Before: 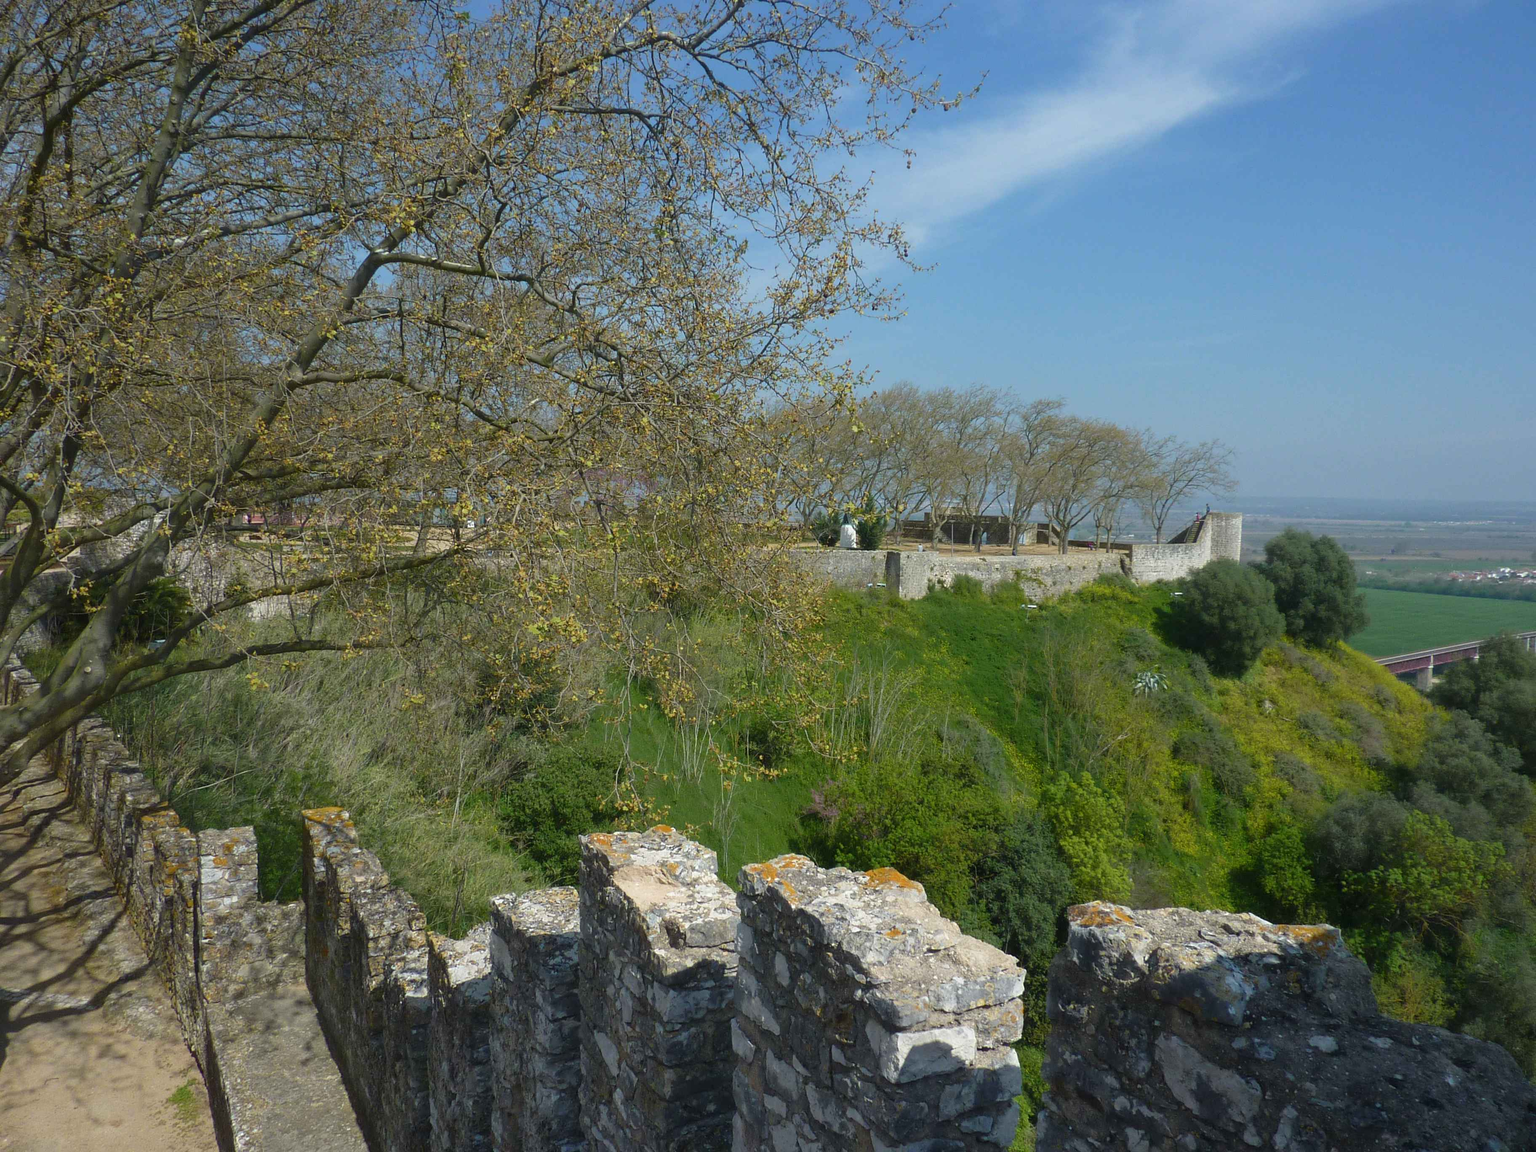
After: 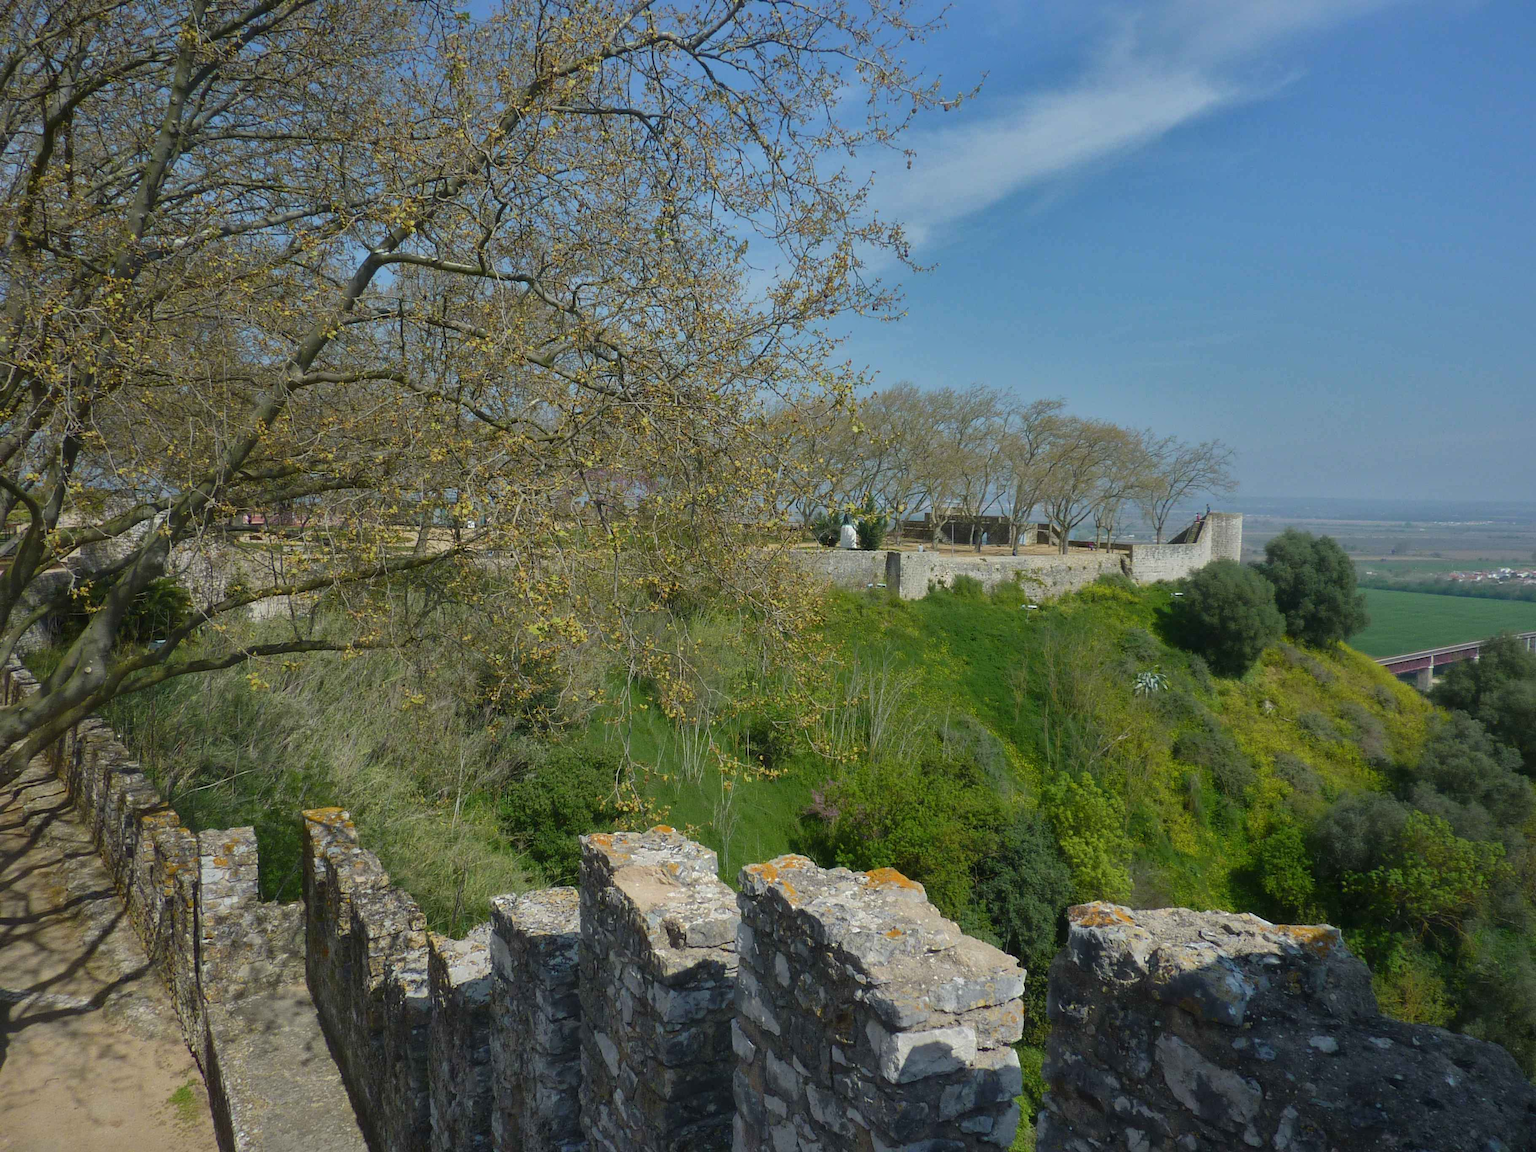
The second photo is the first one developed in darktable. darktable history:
shadows and highlights: shadows -19.67, highlights -73.29, highlights color adjustment 39.45%
